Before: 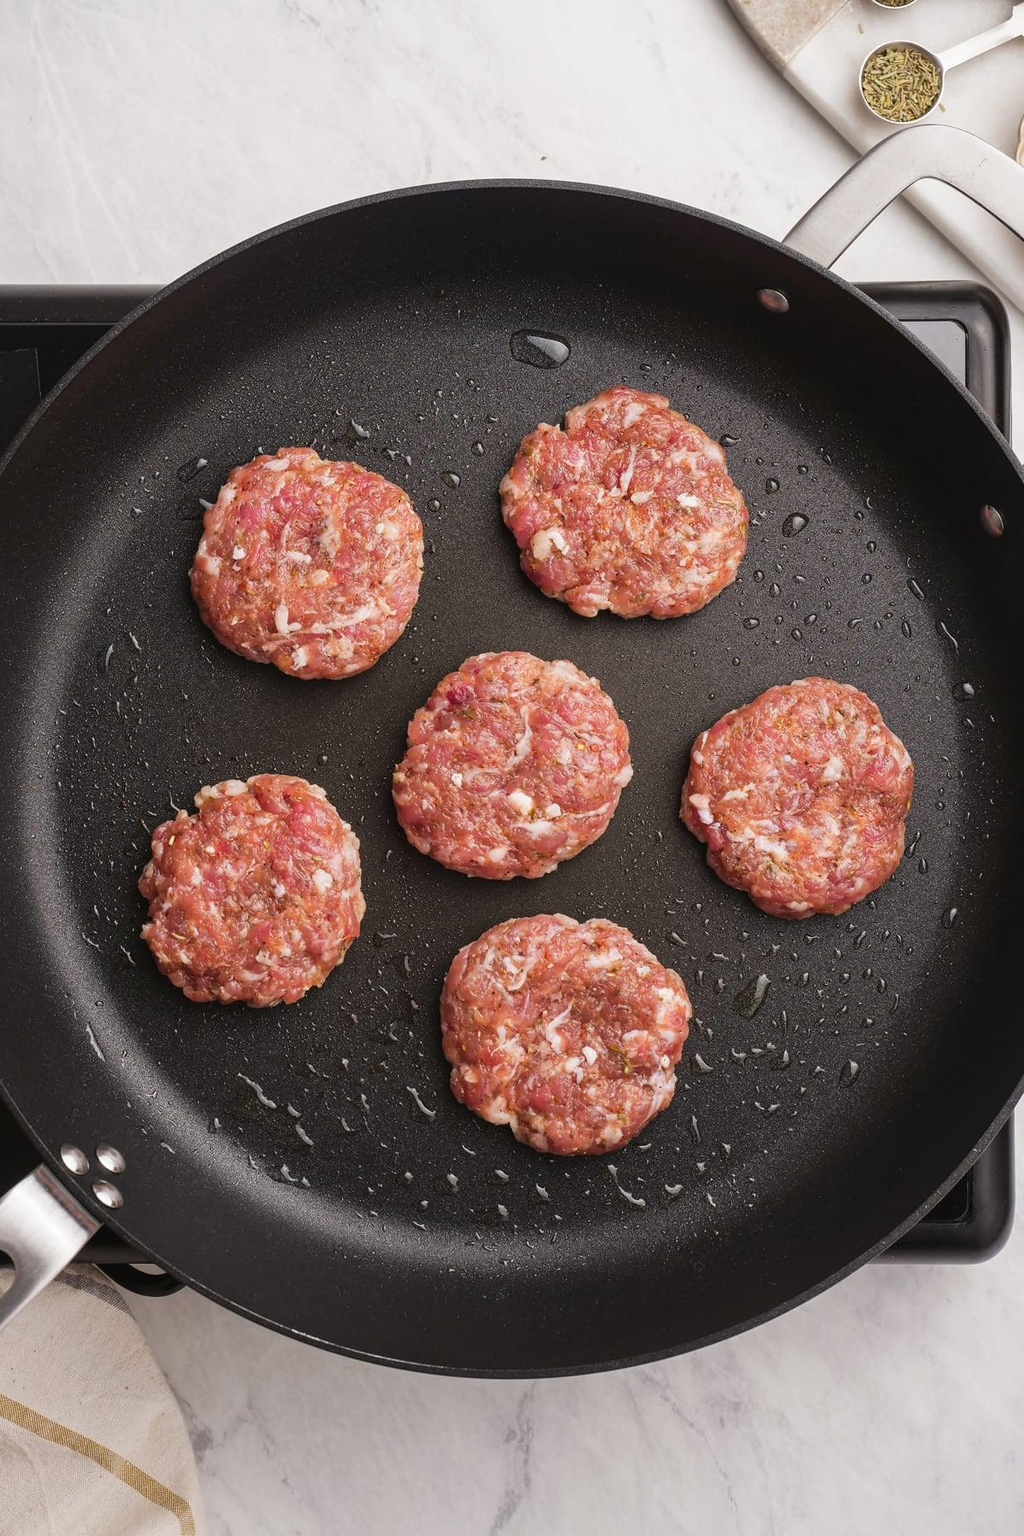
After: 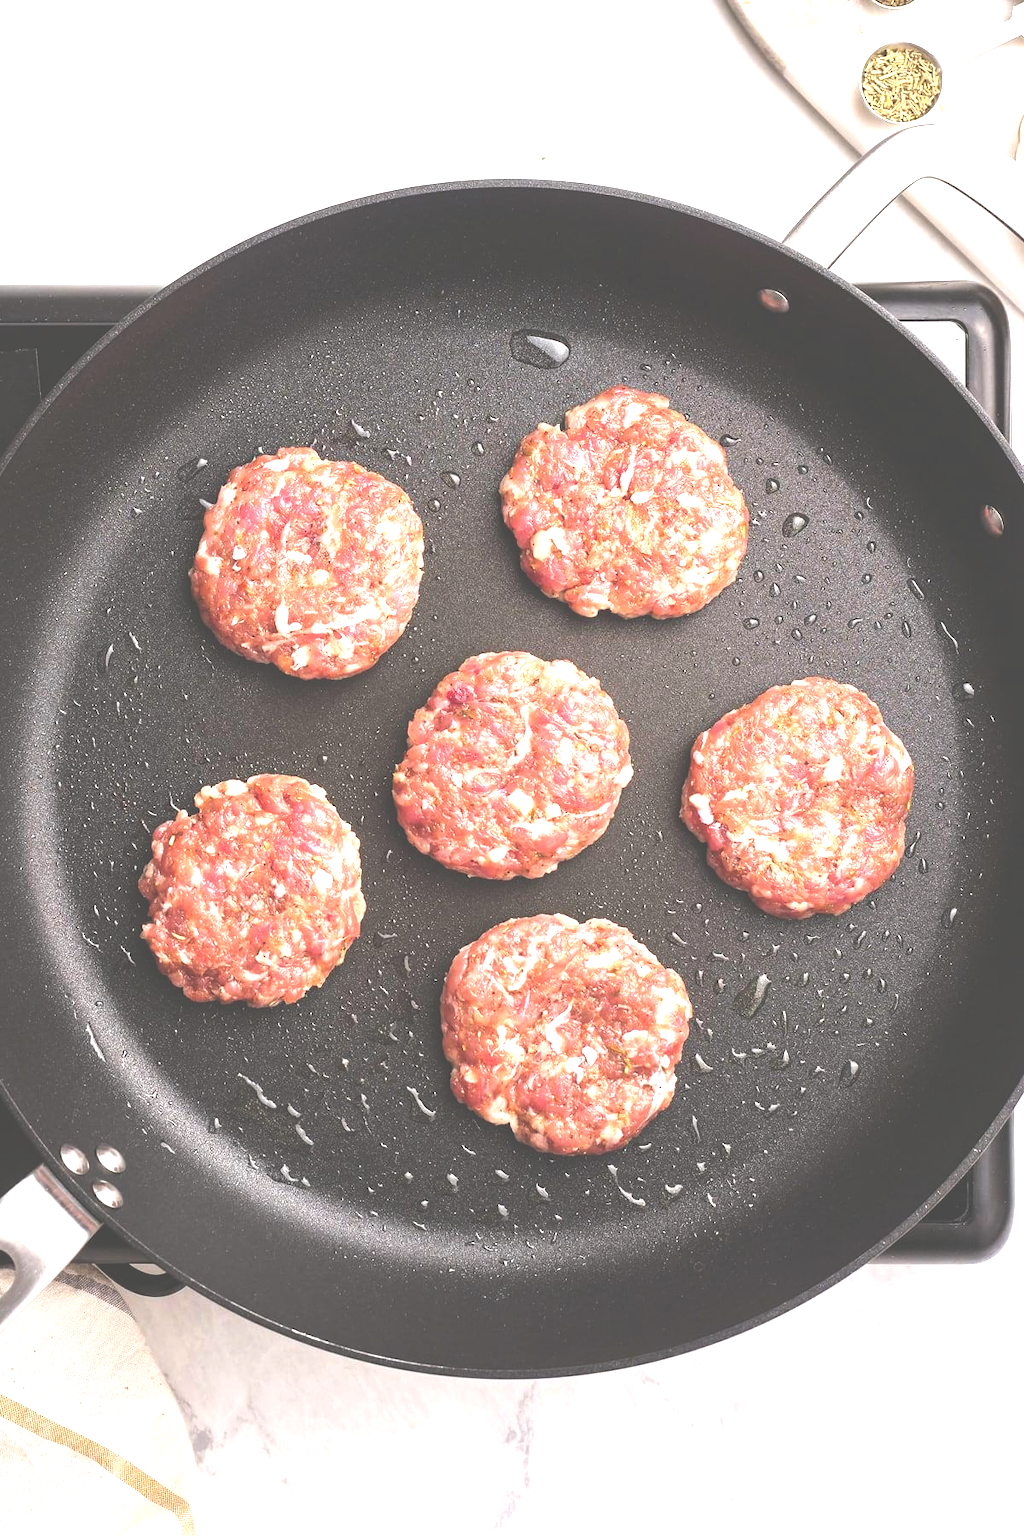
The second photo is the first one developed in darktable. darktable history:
exposure: black level correction -0.023, exposure 1.394 EV, compensate highlight preservation false
